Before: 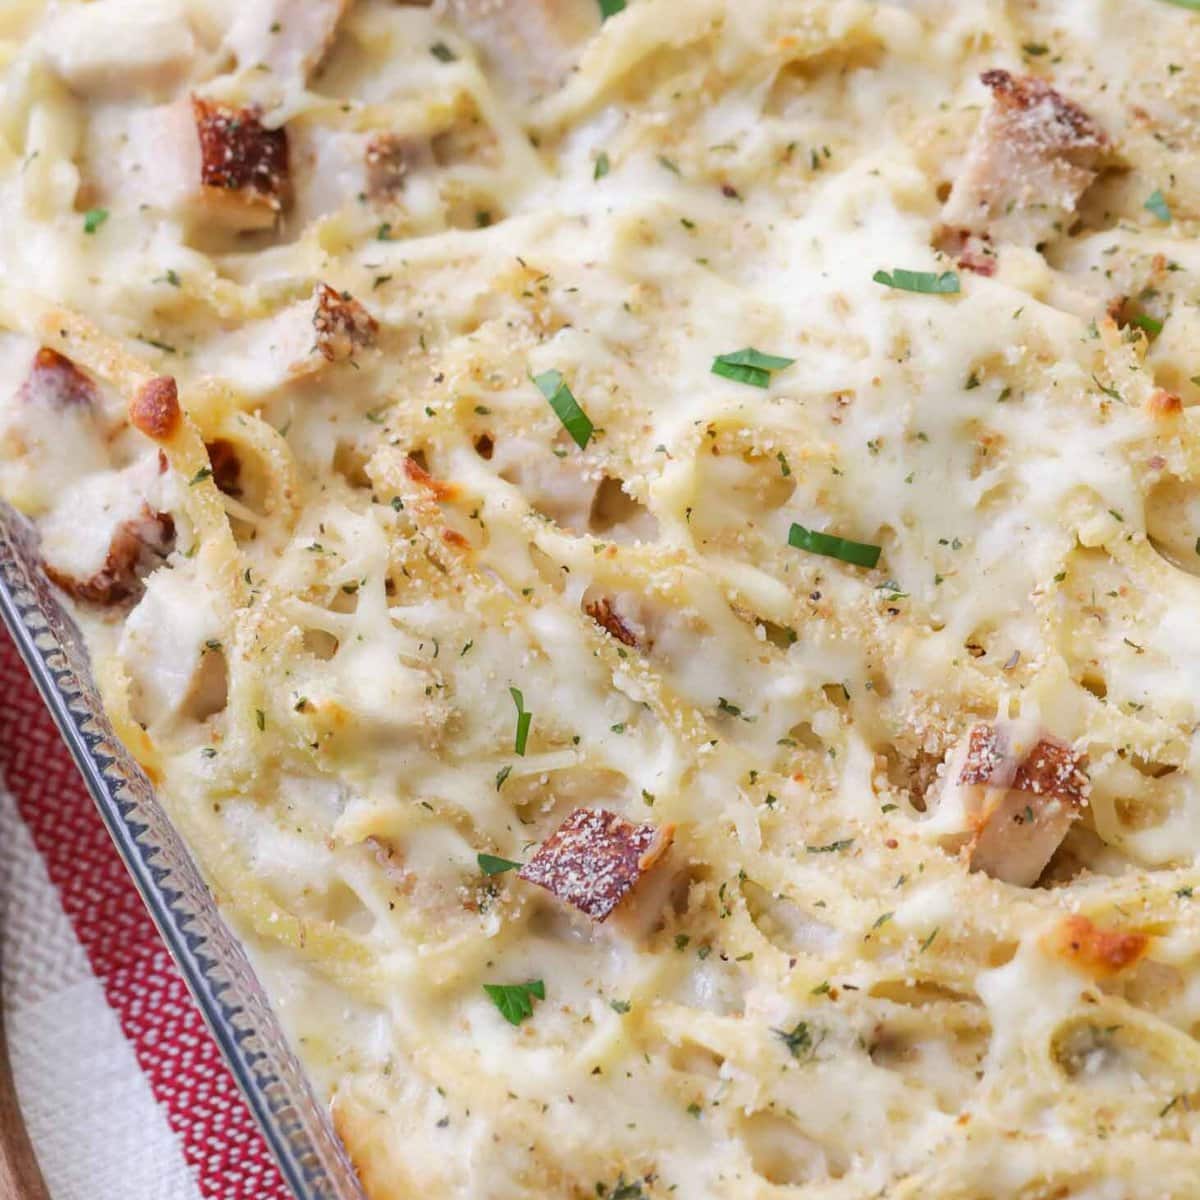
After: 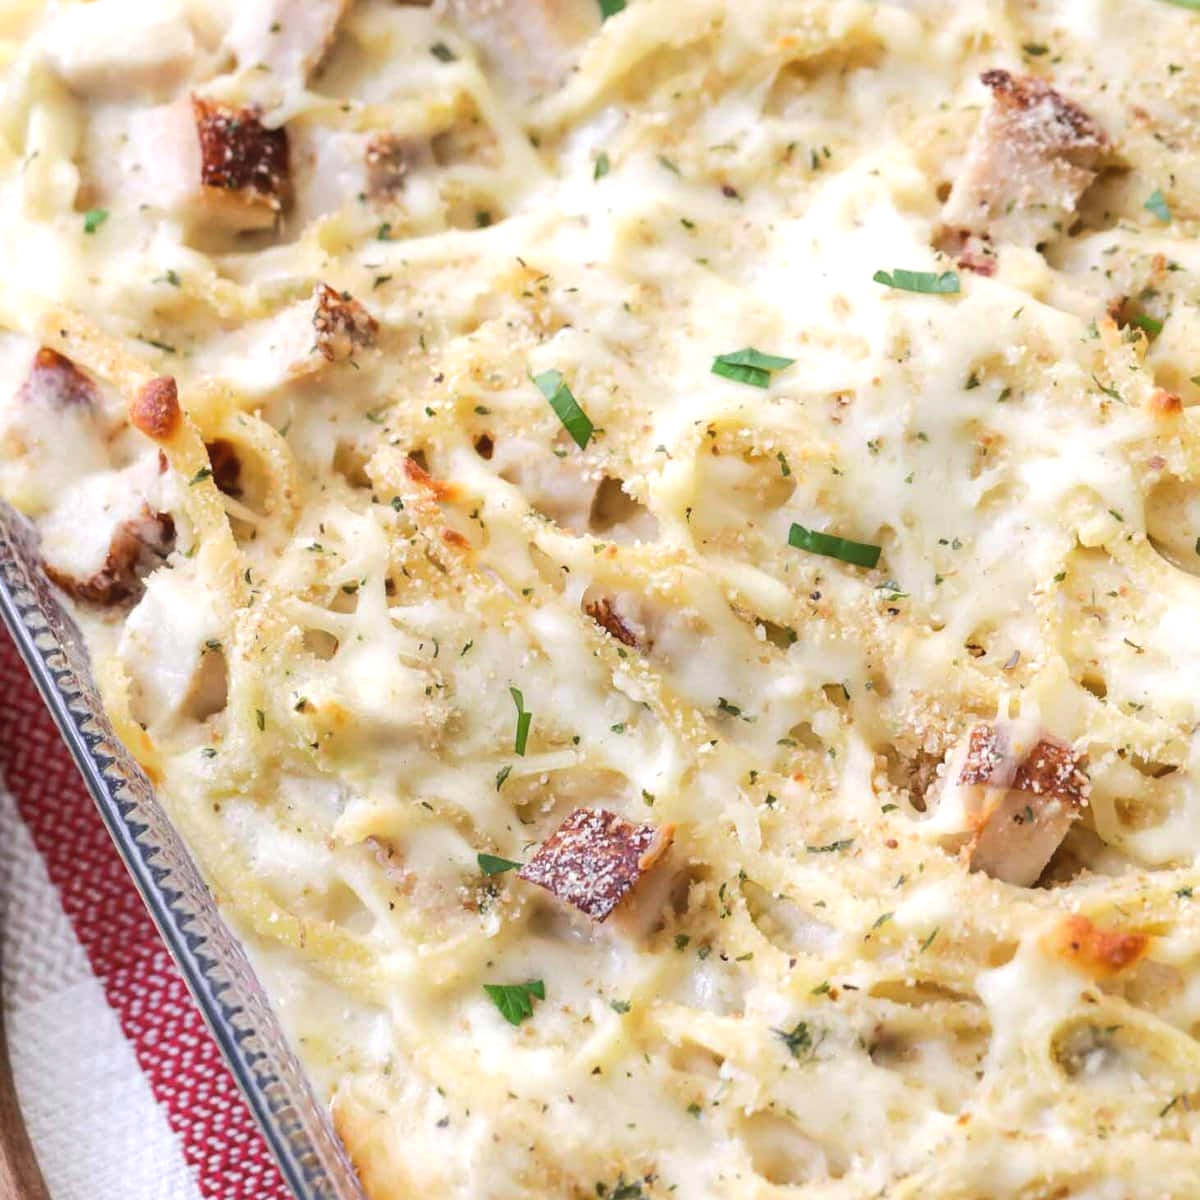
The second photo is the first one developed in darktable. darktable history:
contrast equalizer: octaves 7, y [[0.6 ×6], [0.55 ×6], [0 ×6], [0 ×6], [0 ×6]], mix -0.2
tone equalizer: -8 EV -0.417 EV, -7 EV -0.389 EV, -6 EV -0.333 EV, -5 EV -0.222 EV, -3 EV 0.222 EV, -2 EV 0.333 EV, -1 EV 0.389 EV, +0 EV 0.417 EV, edges refinement/feathering 500, mask exposure compensation -1.57 EV, preserve details no
